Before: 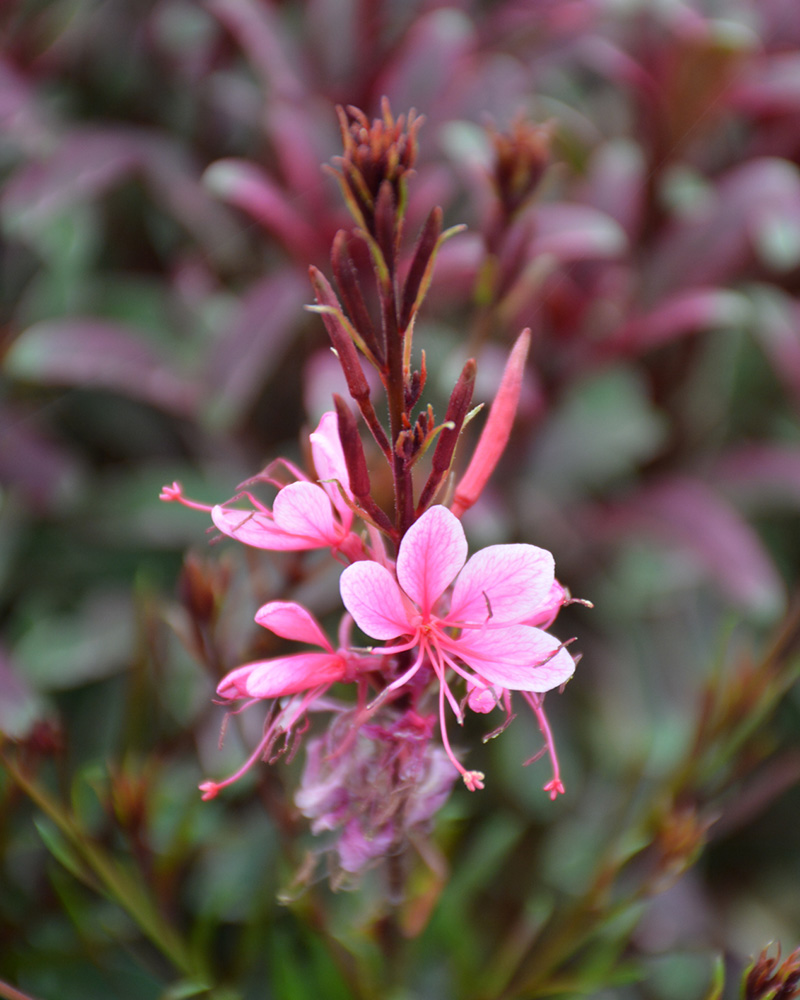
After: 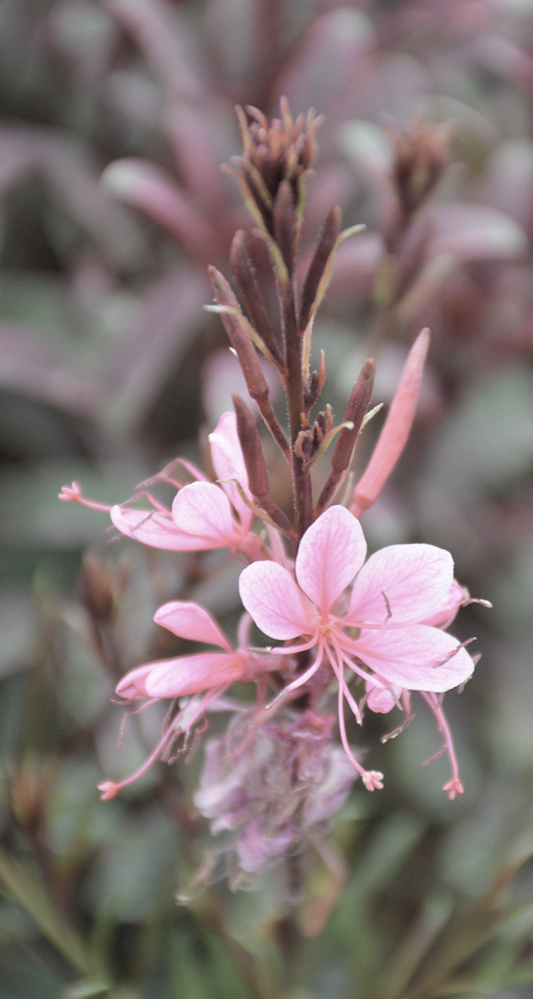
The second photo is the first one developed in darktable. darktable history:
white balance: emerald 1
crop and rotate: left 12.648%, right 20.685%
contrast brightness saturation: brightness 0.18, saturation -0.5
